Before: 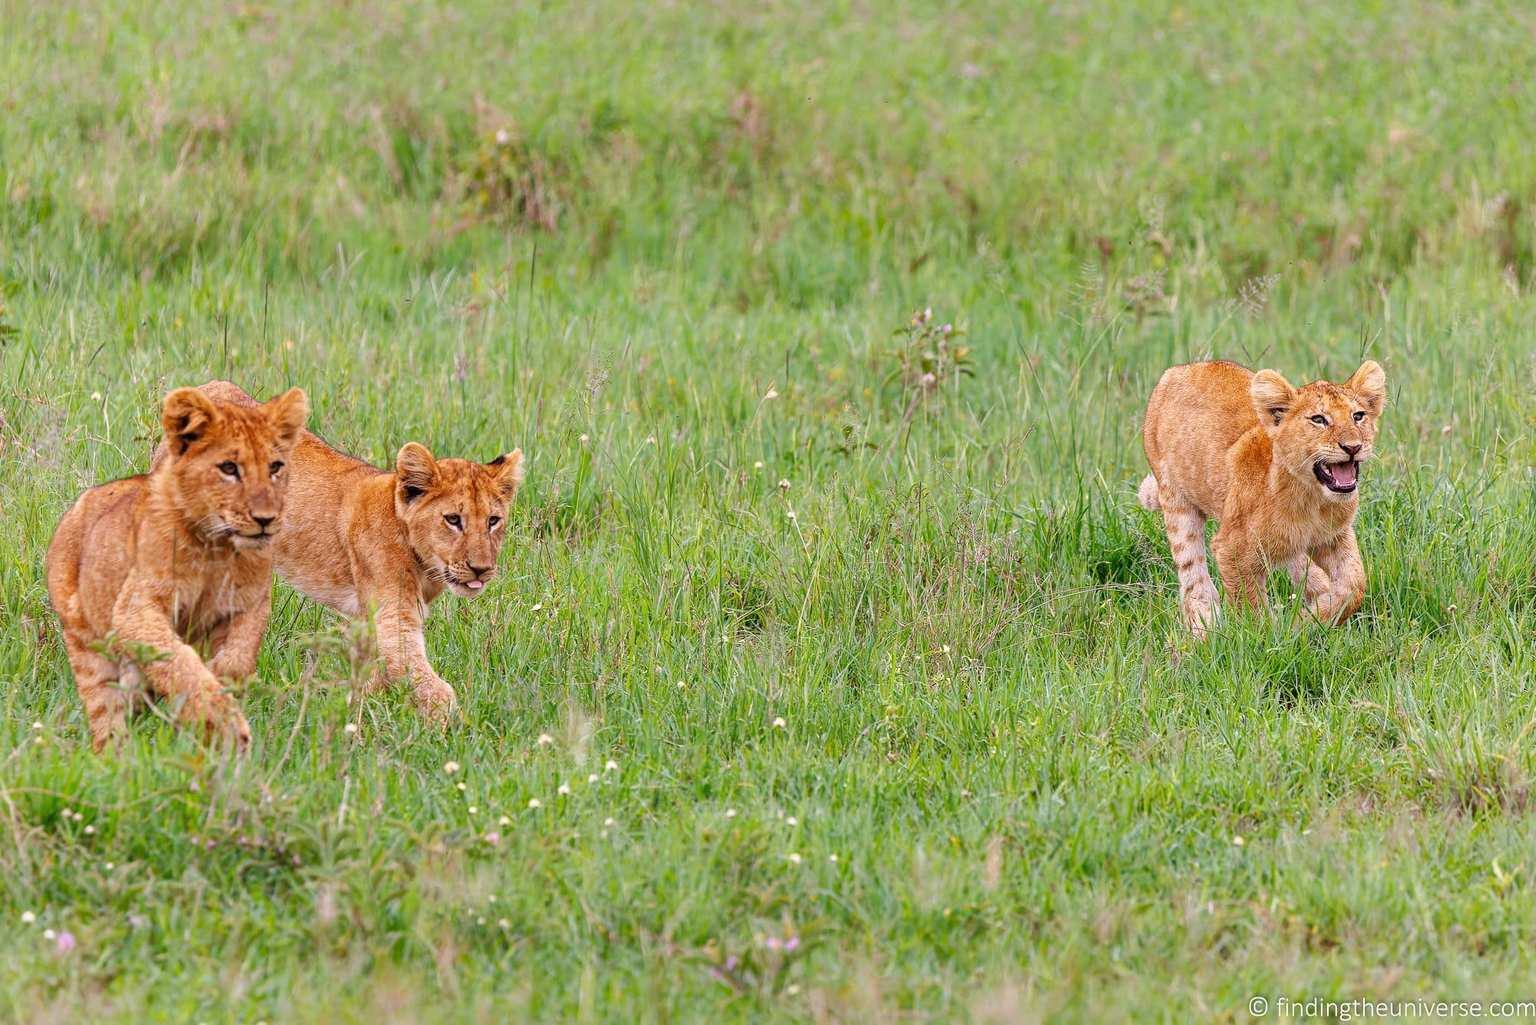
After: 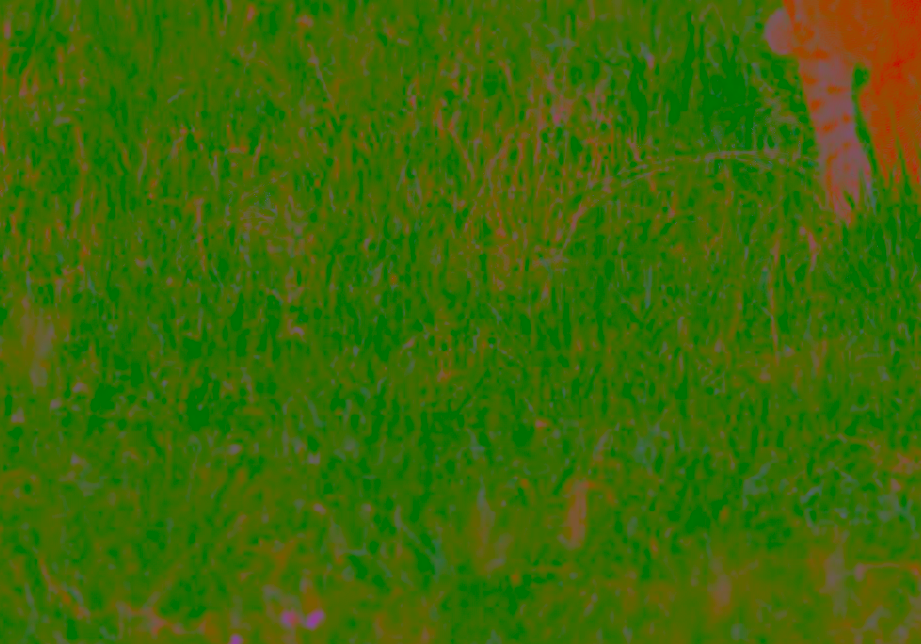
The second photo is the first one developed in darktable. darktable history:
crop: left 35.885%, top 45.691%, right 18.062%, bottom 5.981%
contrast brightness saturation: contrast -0.984, brightness -0.162, saturation 0.768
